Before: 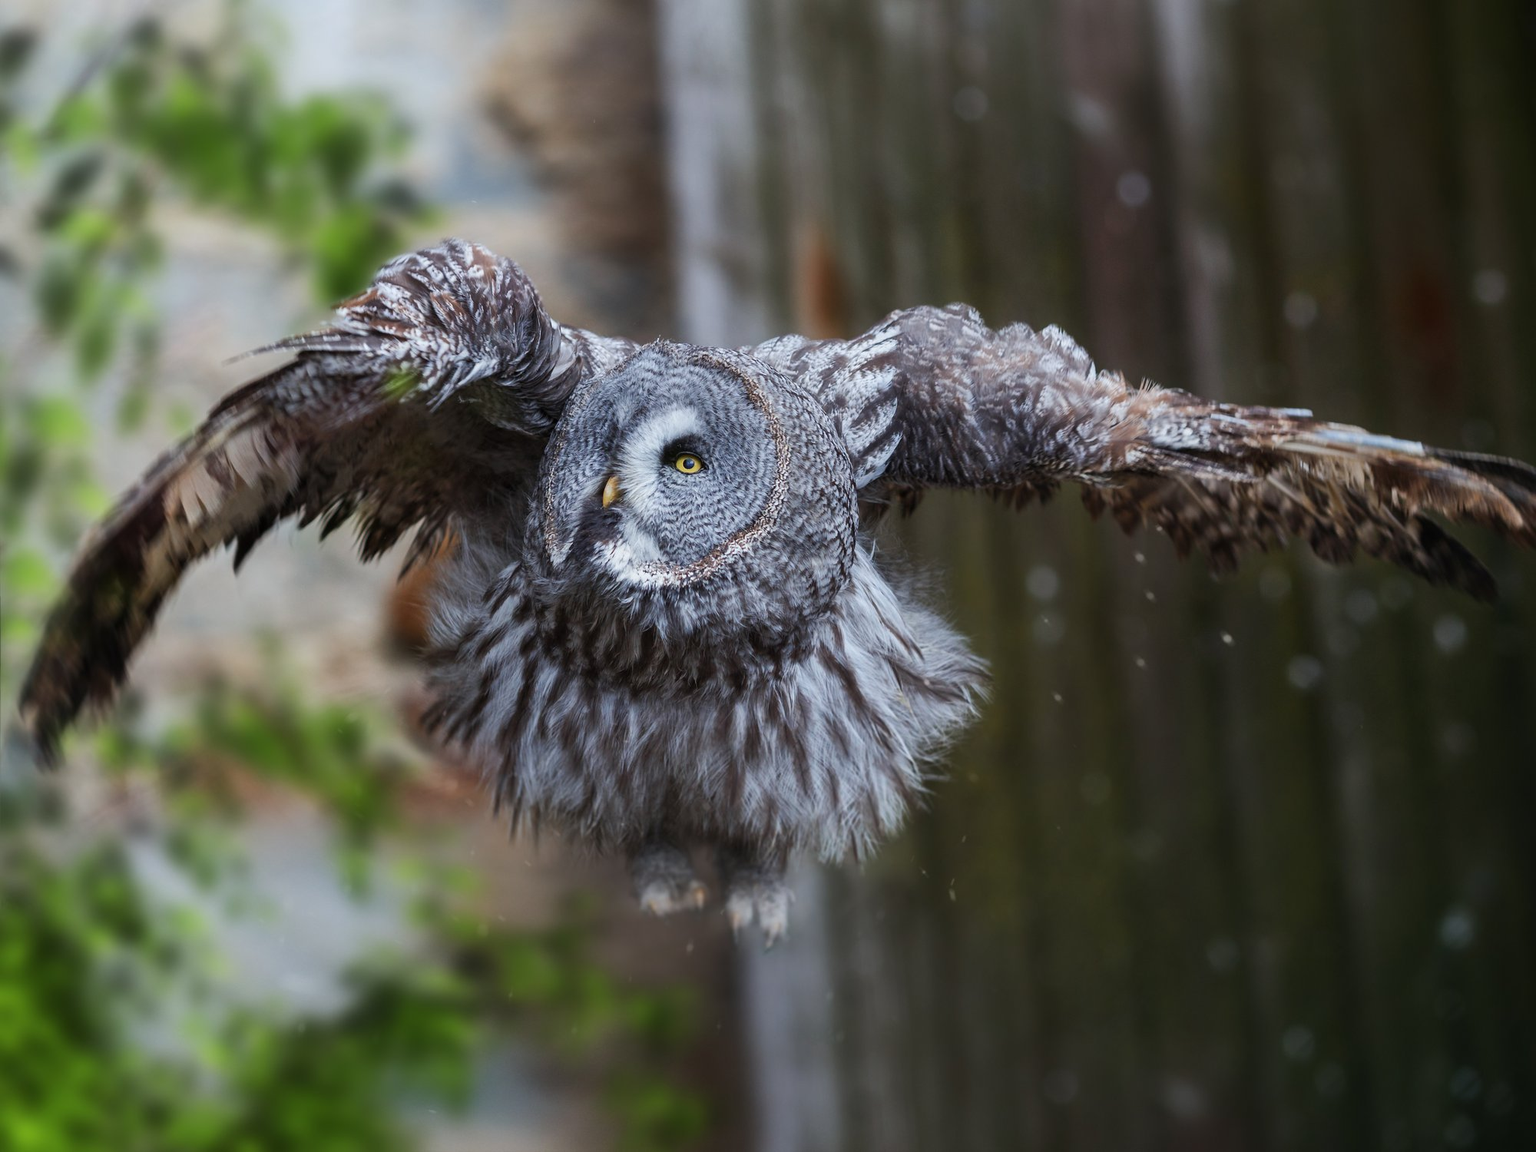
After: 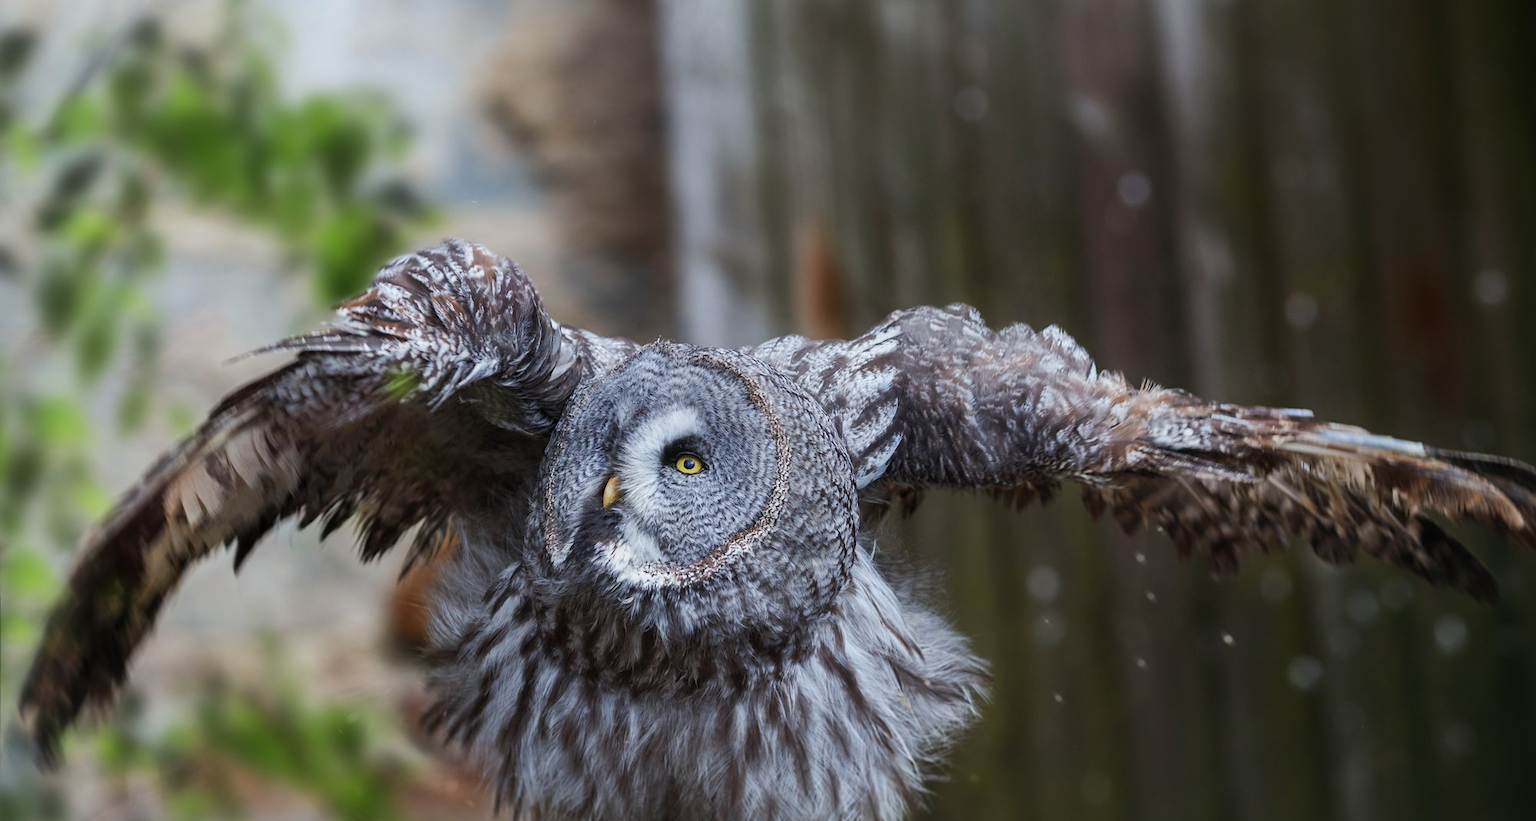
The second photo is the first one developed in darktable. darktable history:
crop: right 0.001%, bottom 28.707%
